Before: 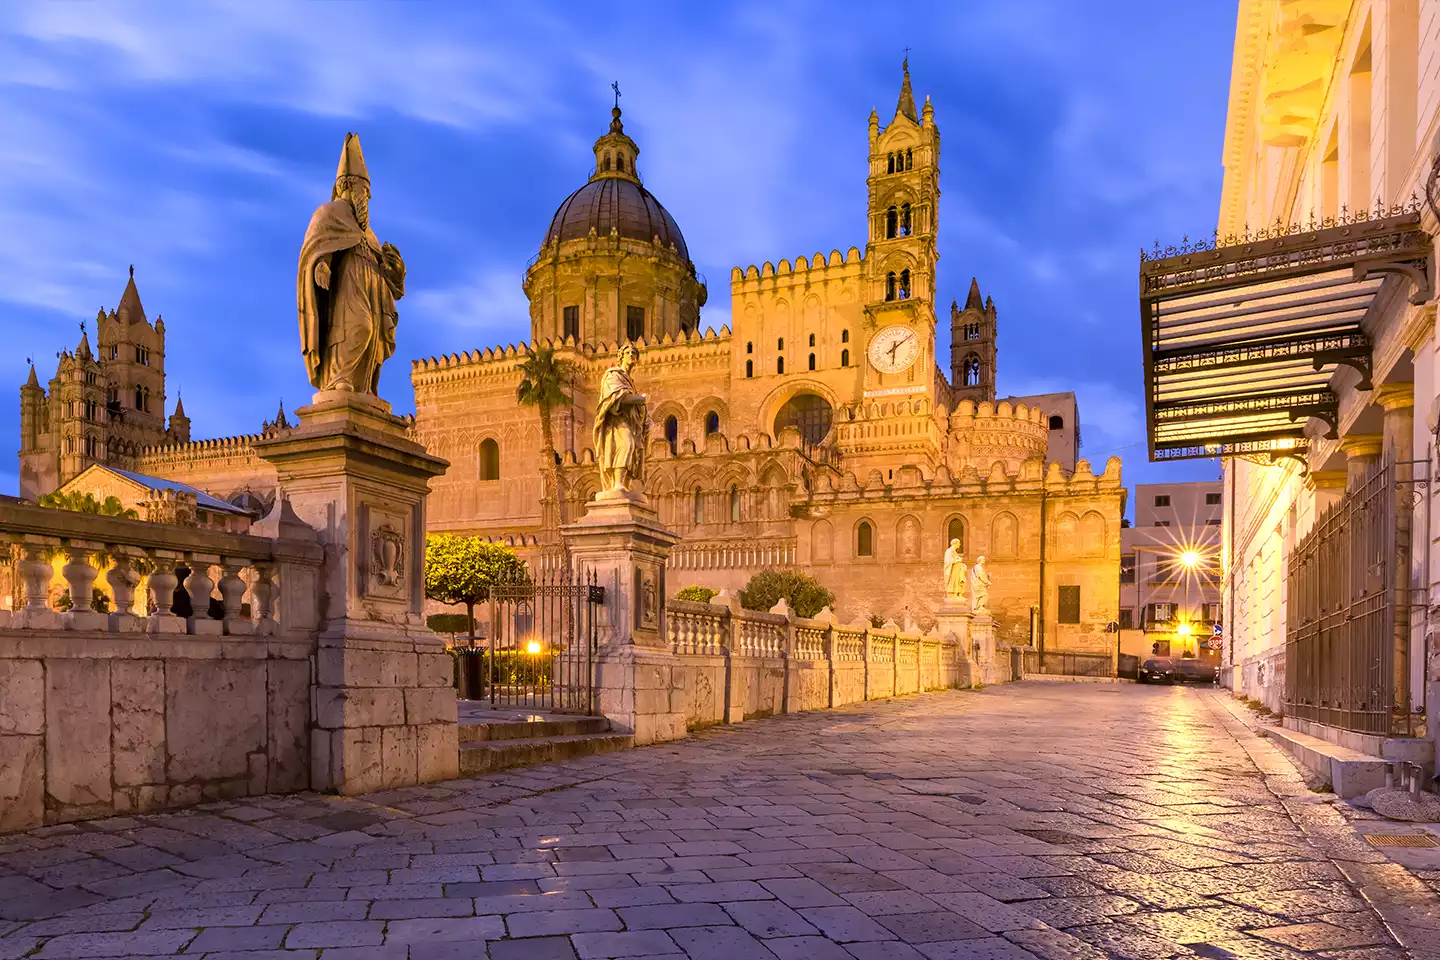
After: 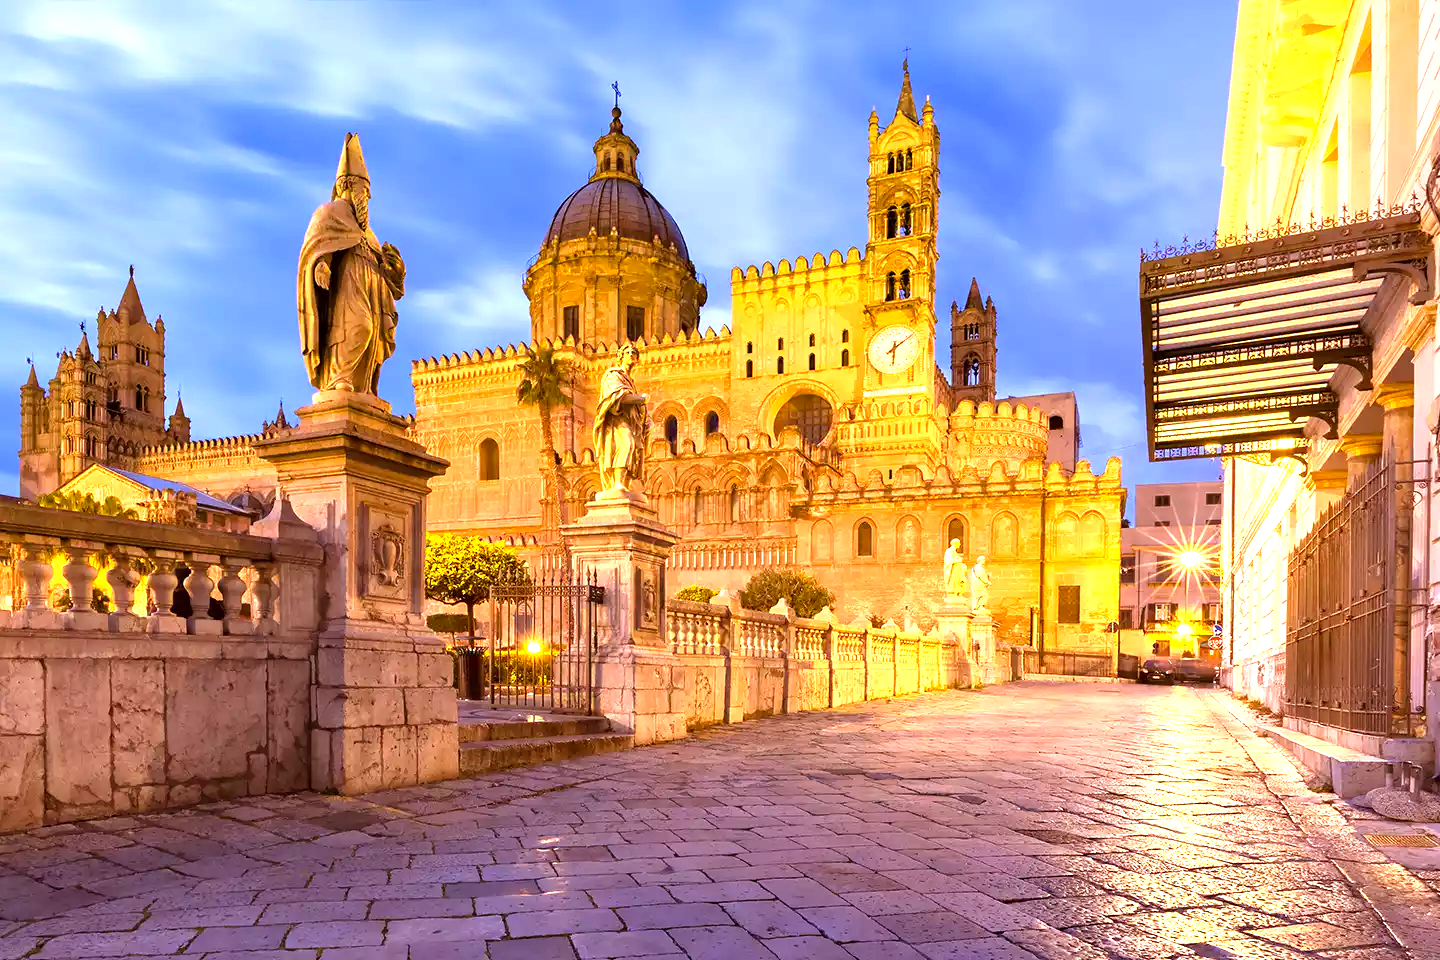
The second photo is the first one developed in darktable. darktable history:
rgb levels: mode RGB, independent channels, levels [[0, 0.5, 1], [0, 0.521, 1], [0, 0.536, 1]]
exposure: black level correction 0, exposure 1.1 EV, compensate exposure bias true, compensate highlight preservation false
